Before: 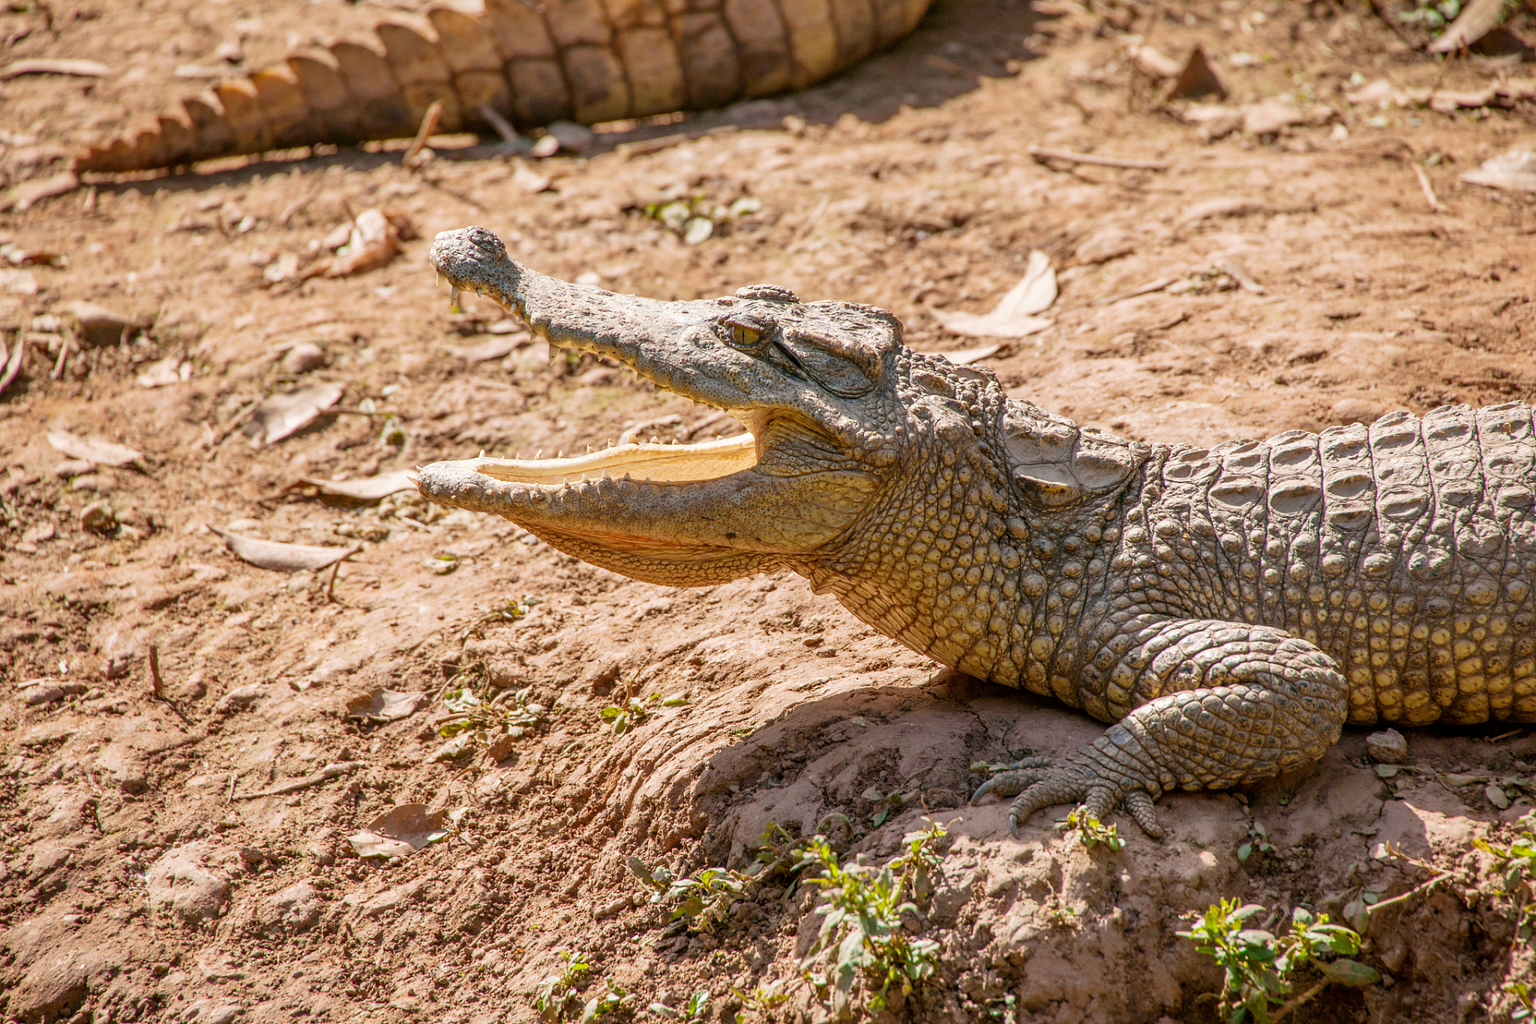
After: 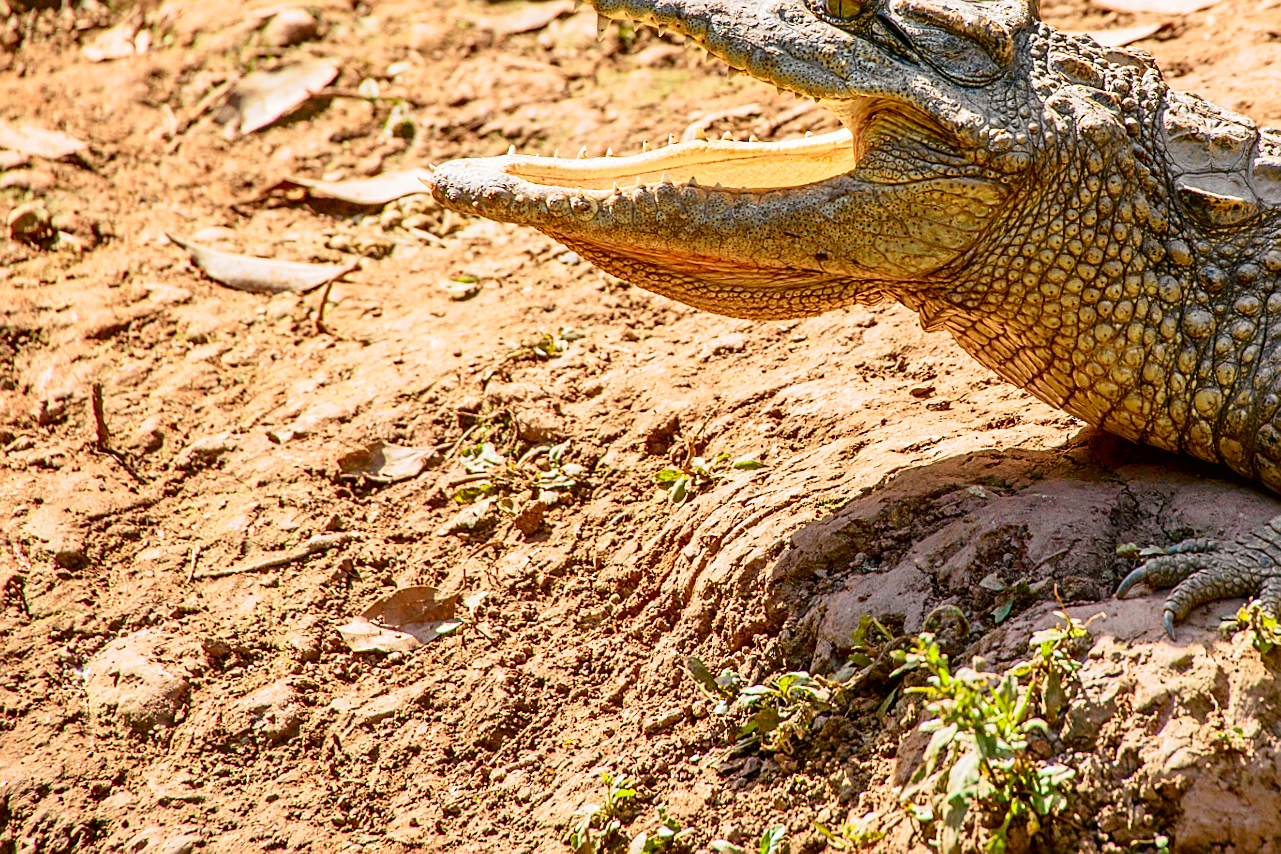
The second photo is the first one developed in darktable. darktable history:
crop and rotate: angle -0.82°, left 3.85%, top 31.828%, right 27.992%
sharpen: on, module defaults
white balance: red 0.988, blue 1.017
tone curve: curves: ch0 [(0, 0.006) (0.046, 0.011) (0.13, 0.062) (0.338, 0.327) (0.494, 0.55) (0.728, 0.835) (1, 1)]; ch1 [(0, 0) (0.346, 0.324) (0.45, 0.431) (0.5, 0.5) (0.522, 0.517) (0.55, 0.57) (1, 1)]; ch2 [(0, 0) (0.453, 0.418) (0.5, 0.5) (0.526, 0.524) (0.554, 0.598) (0.622, 0.679) (0.707, 0.761) (1, 1)], color space Lab, independent channels, preserve colors none
